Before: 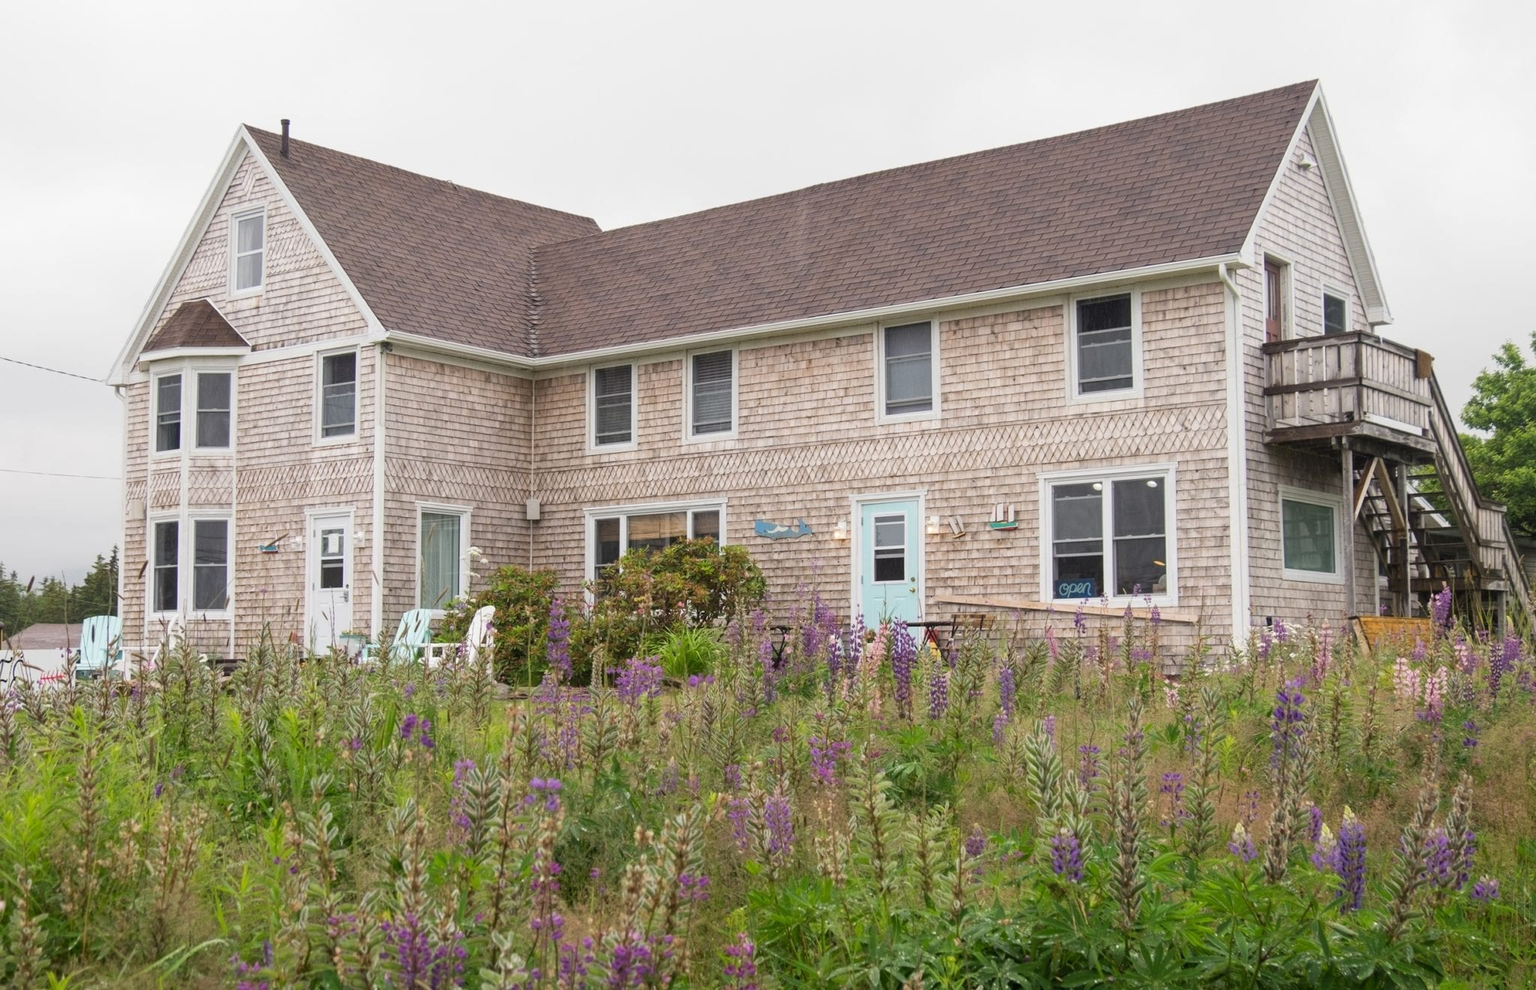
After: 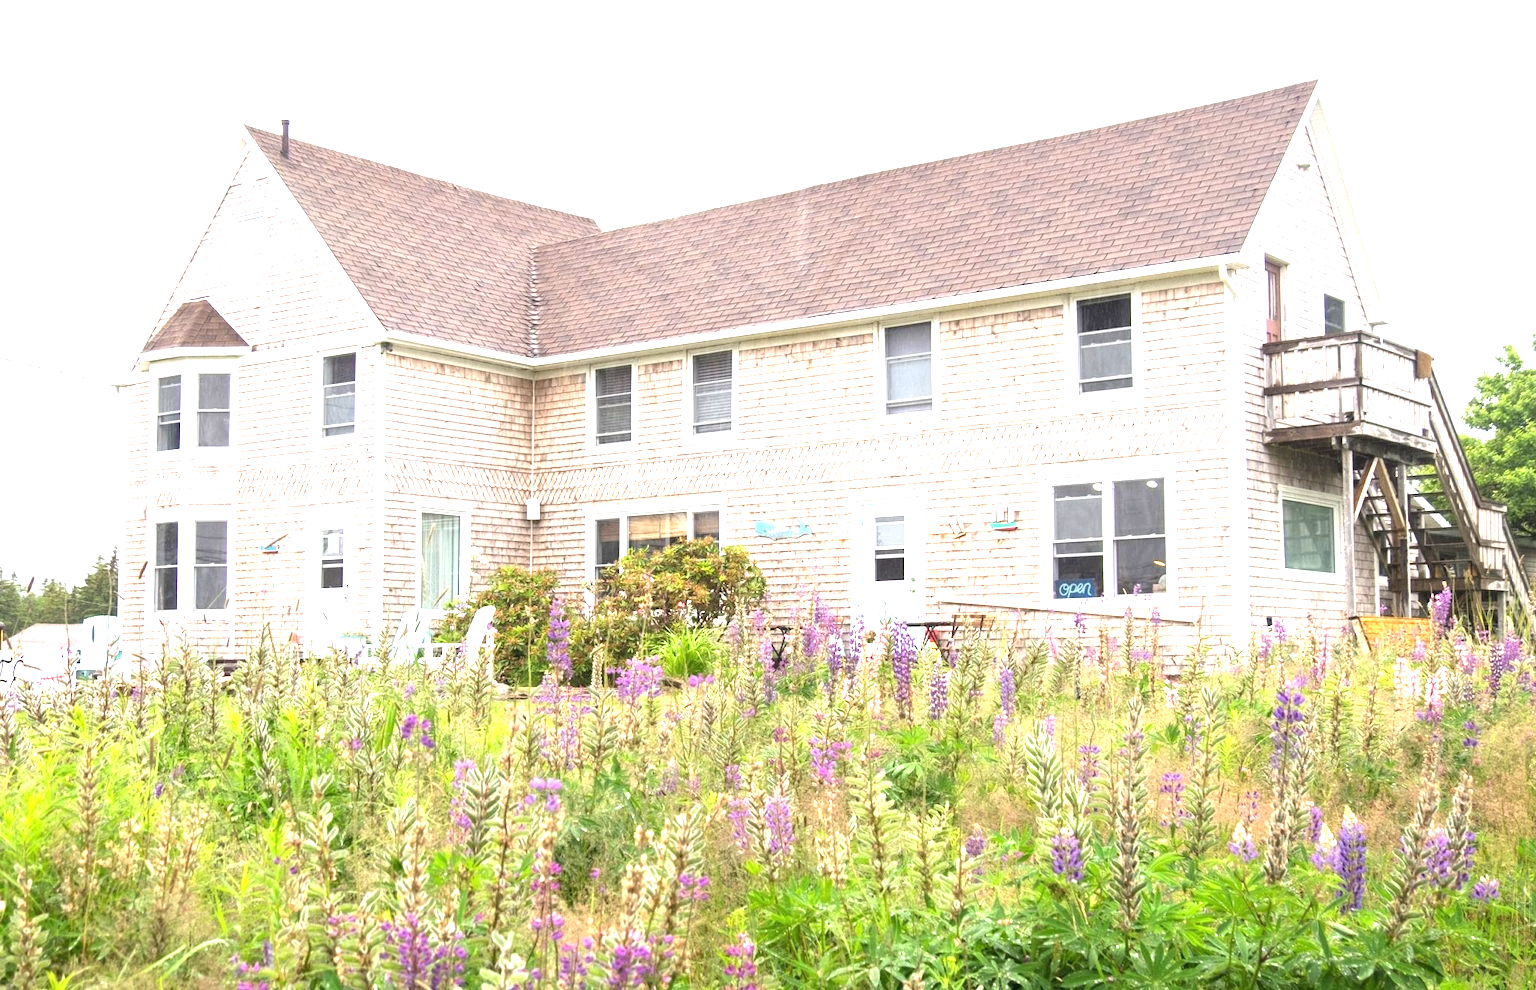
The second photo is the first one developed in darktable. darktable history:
exposure: black level correction 0, exposure 1.761 EV, compensate exposure bias true, compensate highlight preservation false
